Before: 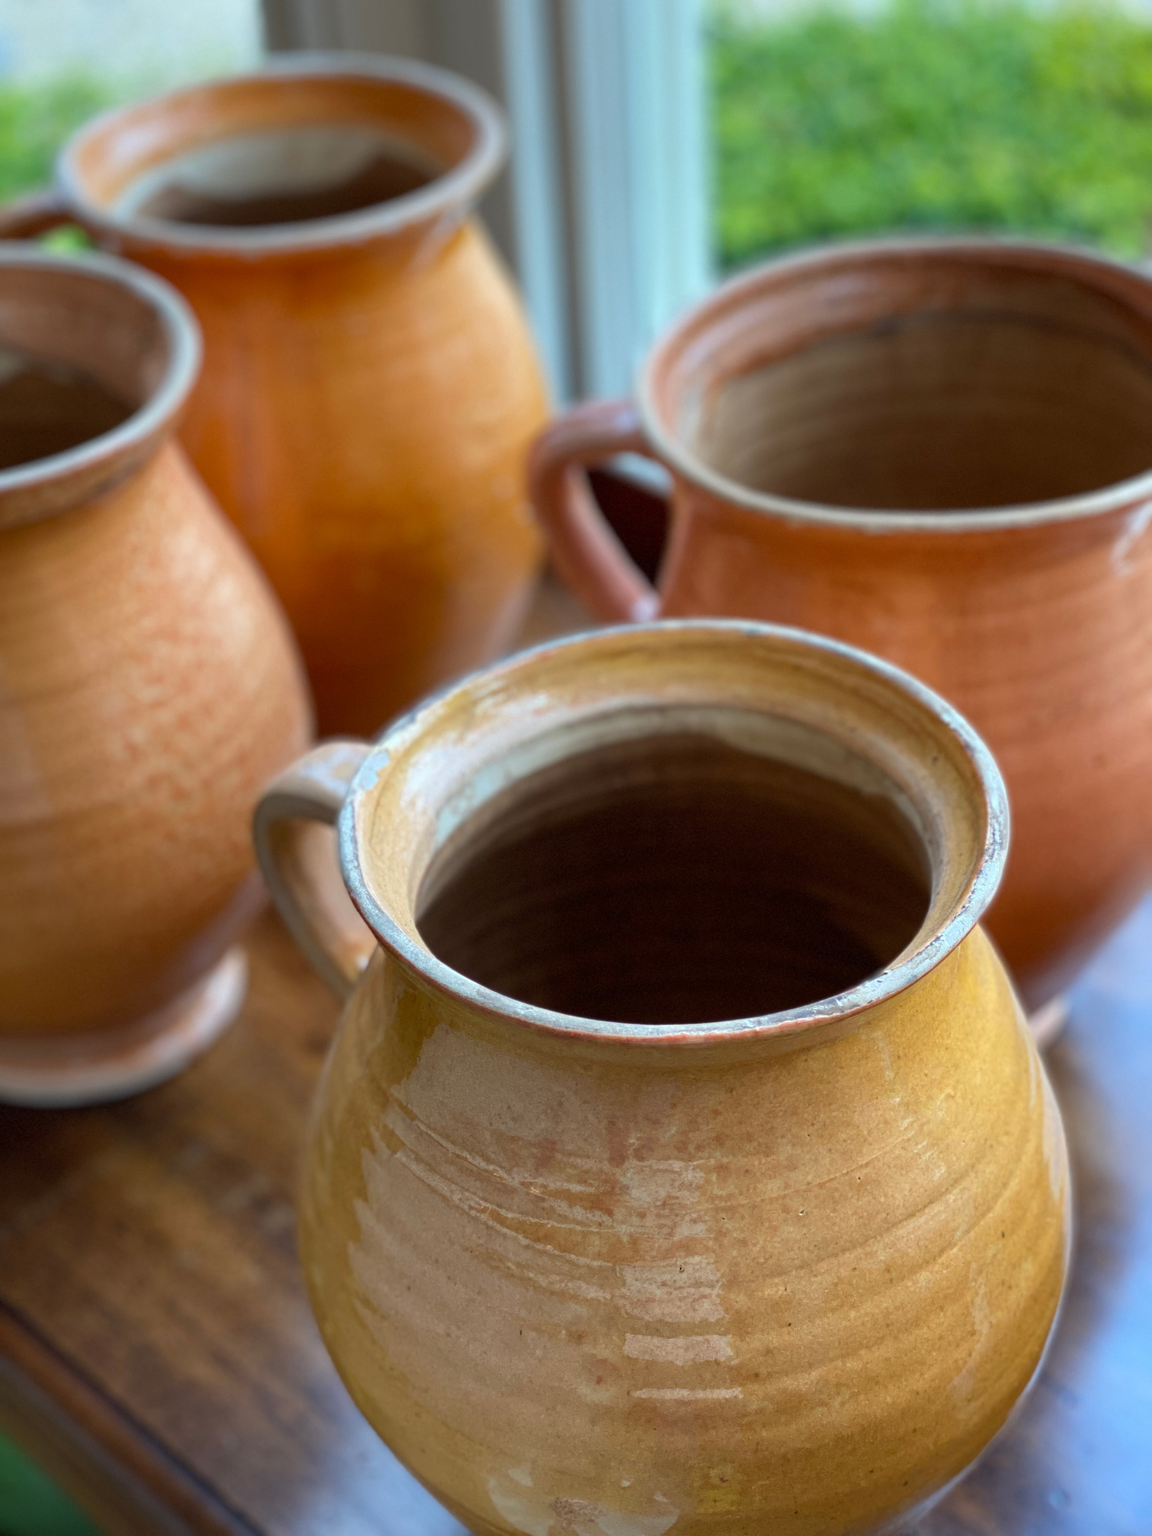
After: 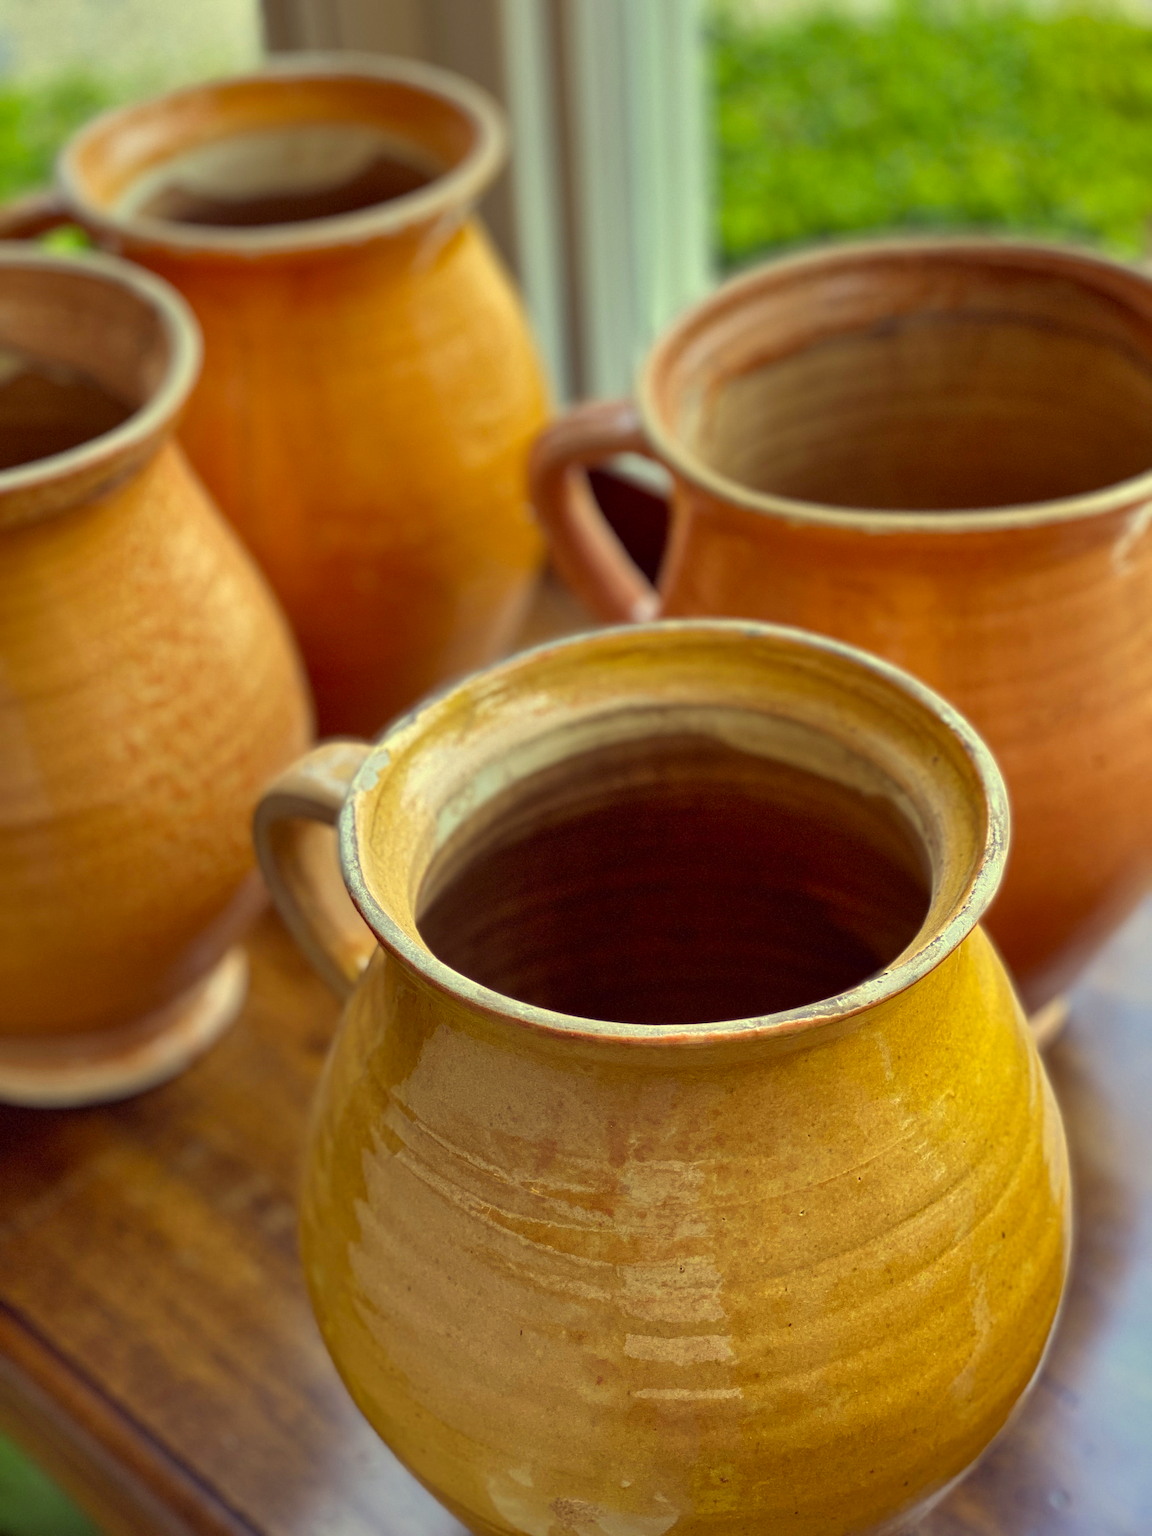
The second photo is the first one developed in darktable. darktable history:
color correction: highlights a* -0.532, highlights b* 39.86, shadows a* 9.61, shadows b* -0.456
shadows and highlights: soften with gaussian
sharpen: on, module defaults
